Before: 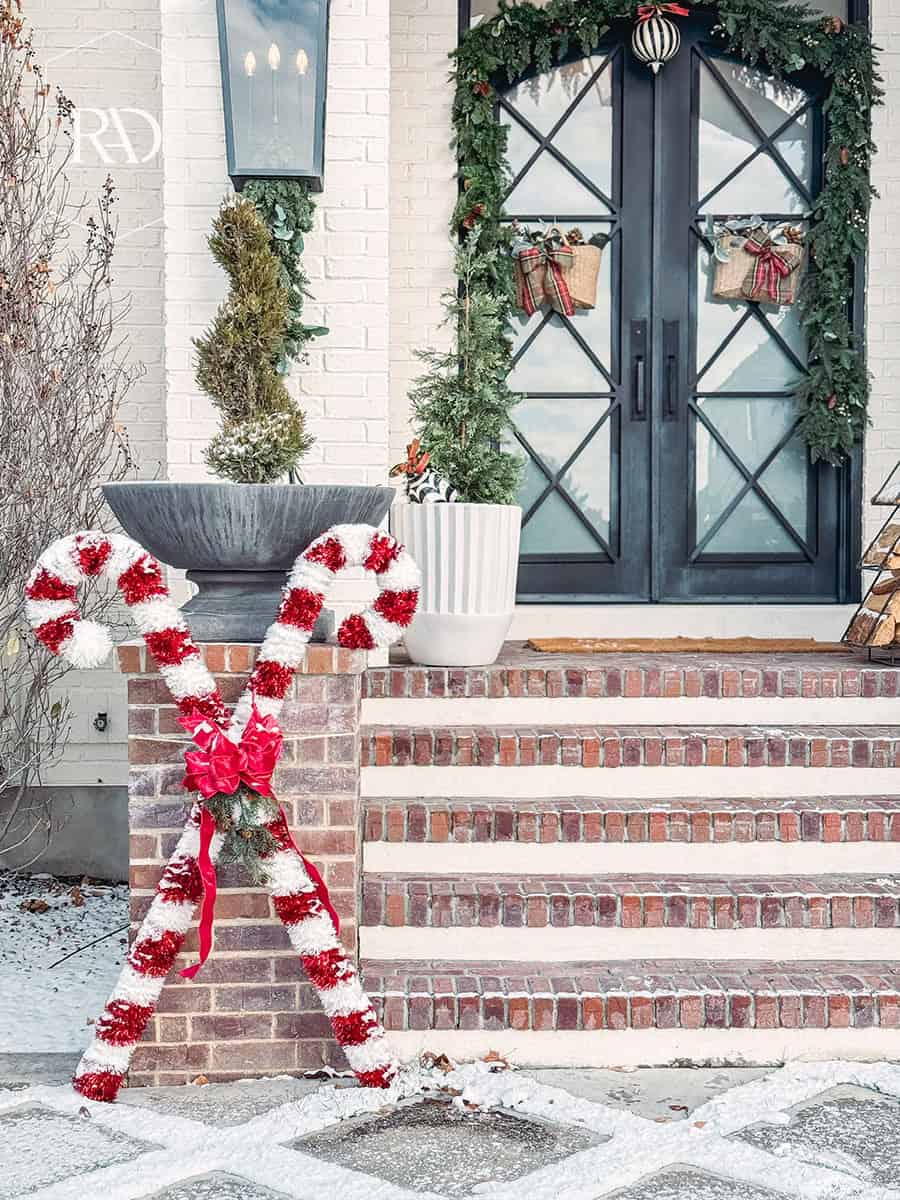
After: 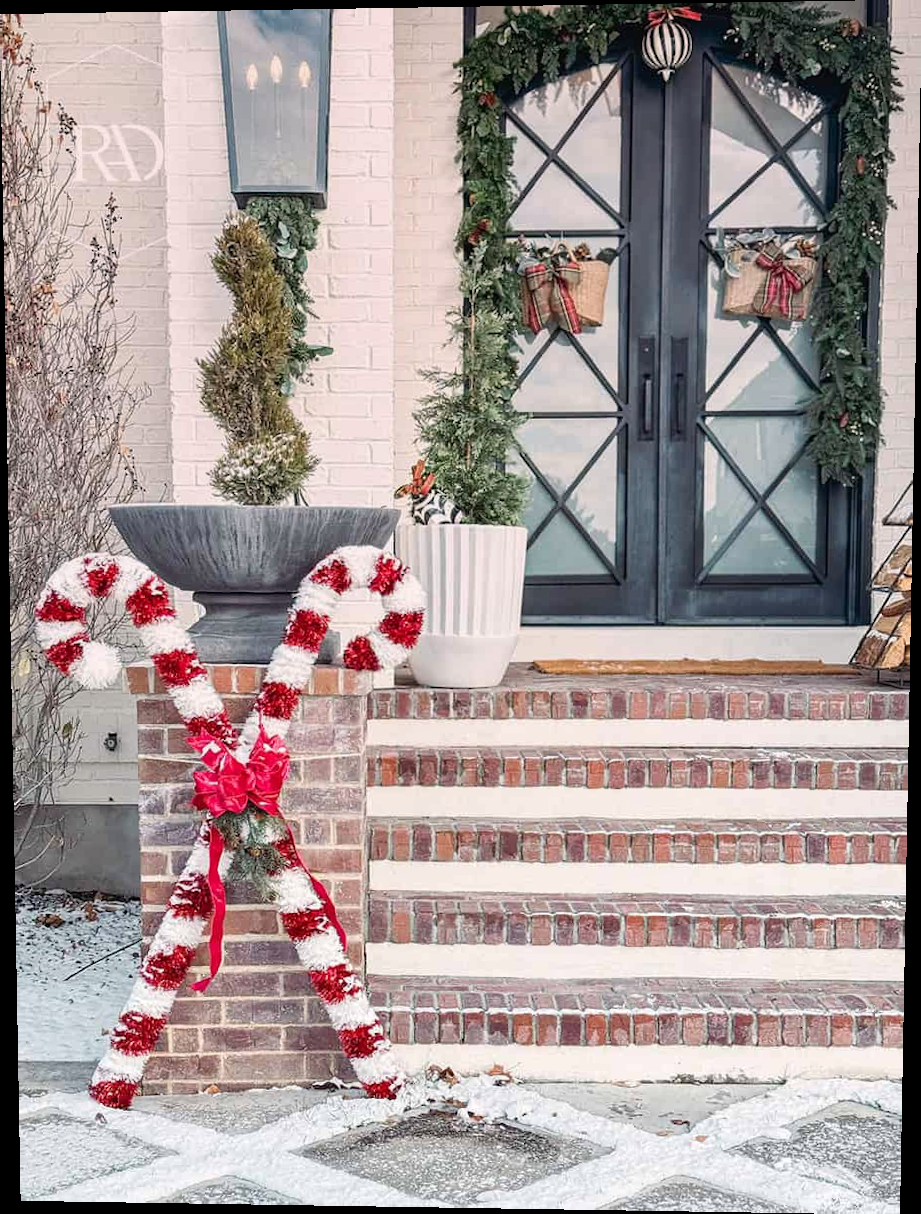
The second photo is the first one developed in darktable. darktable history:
rotate and perspective: lens shift (vertical) 0.048, lens shift (horizontal) -0.024, automatic cropping off
graduated density: density 0.38 EV, hardness 21%, rotation -6.11°, saturation 32%
